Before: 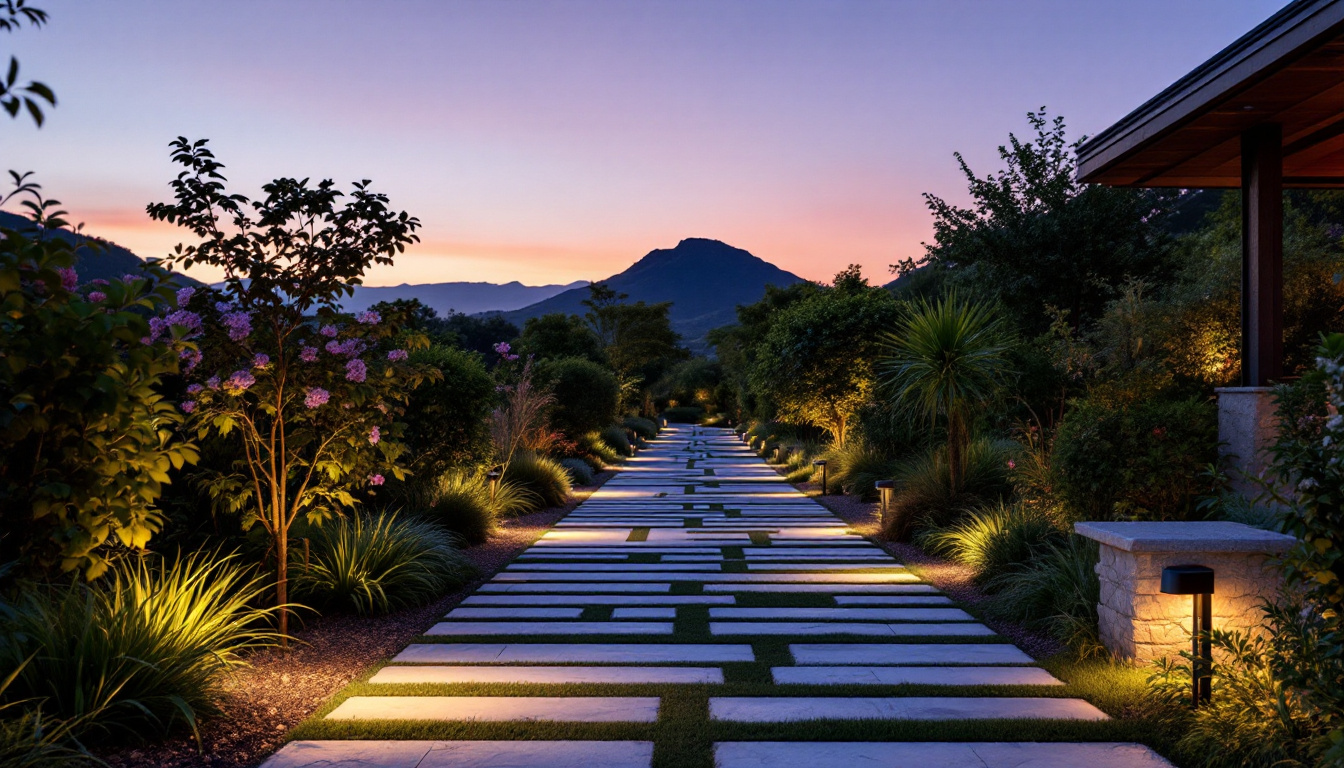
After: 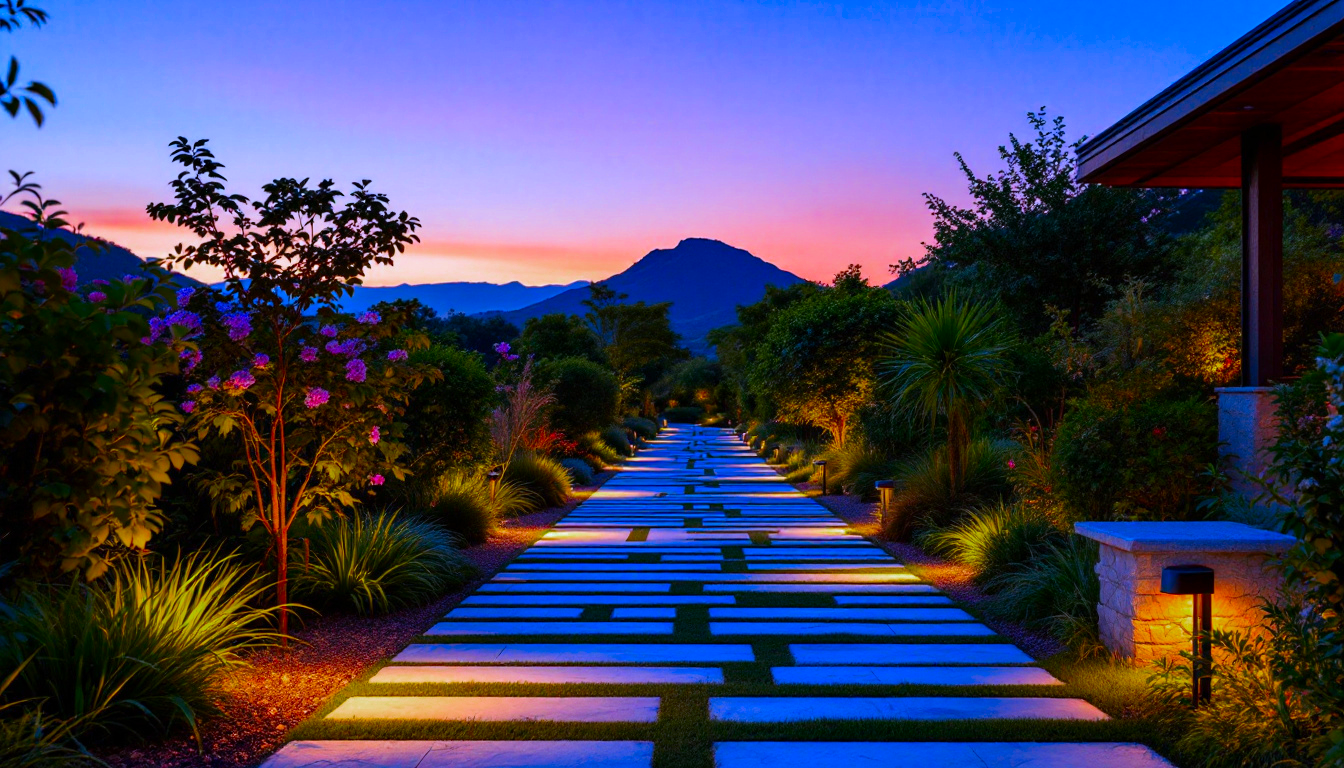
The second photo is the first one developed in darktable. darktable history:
contrast brightness saturation: saturation 0.5
white balance: red 0.967, blue 1.119, emerald 0.756
color zones: curves: ch0 [(0, 0.425) (0.143, 0.422) (0.286, 0.42) (0.429, 0.419) (0.571, 0.419) (0.714, 0.42) (0.857, 0.422) (1, 0.425)]; ch1 [(0, 0.666) (0.143, 0.669) (0.286, 0.671) (0.429, 0.67) (0.571, 0.67) (0.714, 0.67) (0.857, 0.67) (1, 0.666)]
